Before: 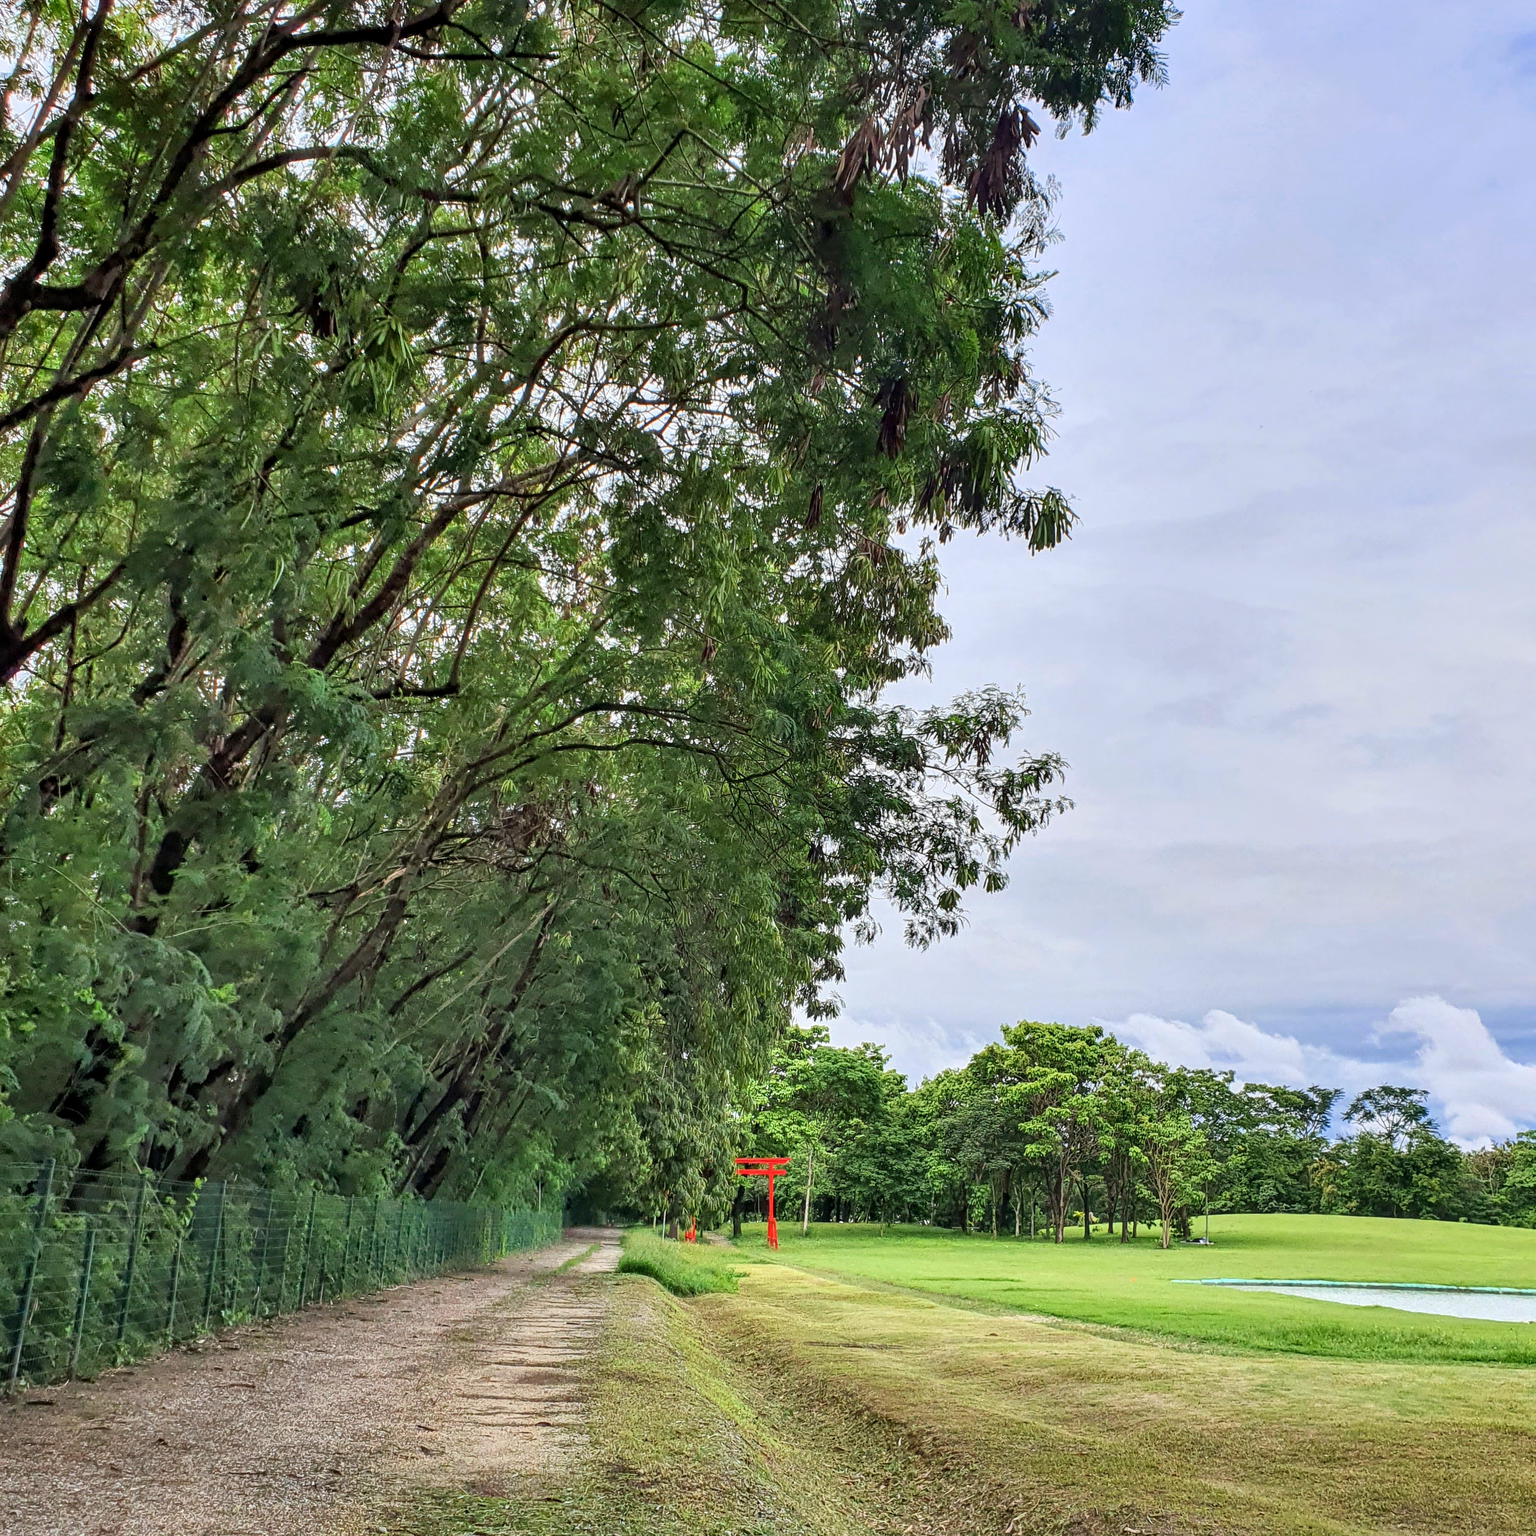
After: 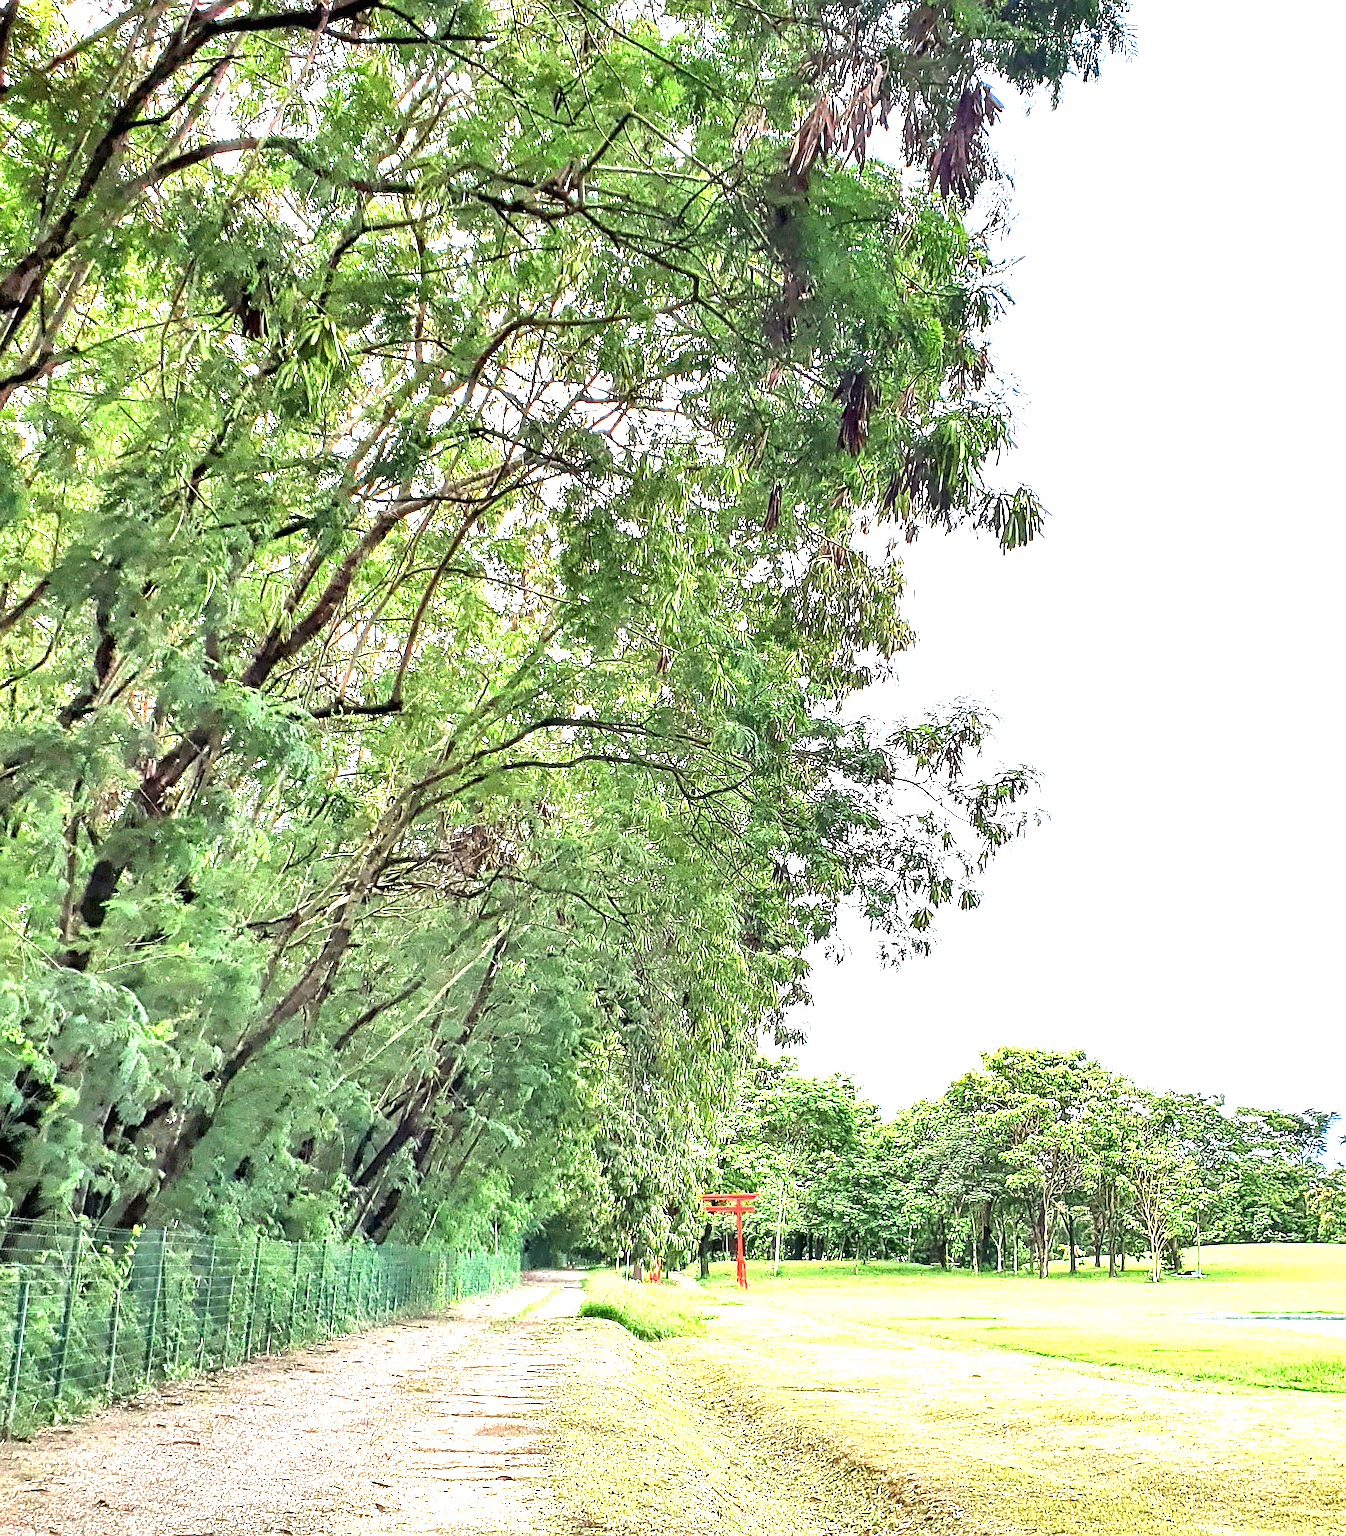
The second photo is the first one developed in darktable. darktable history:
exposure: black level correction 0, exposure 2.134 EV, compensate highlight preservation false
crop and rotate: angle 0.964°, left 4.181%, top 0.764%, right 11.148%, bottom 2.626%
sharpen: on, module defaults
